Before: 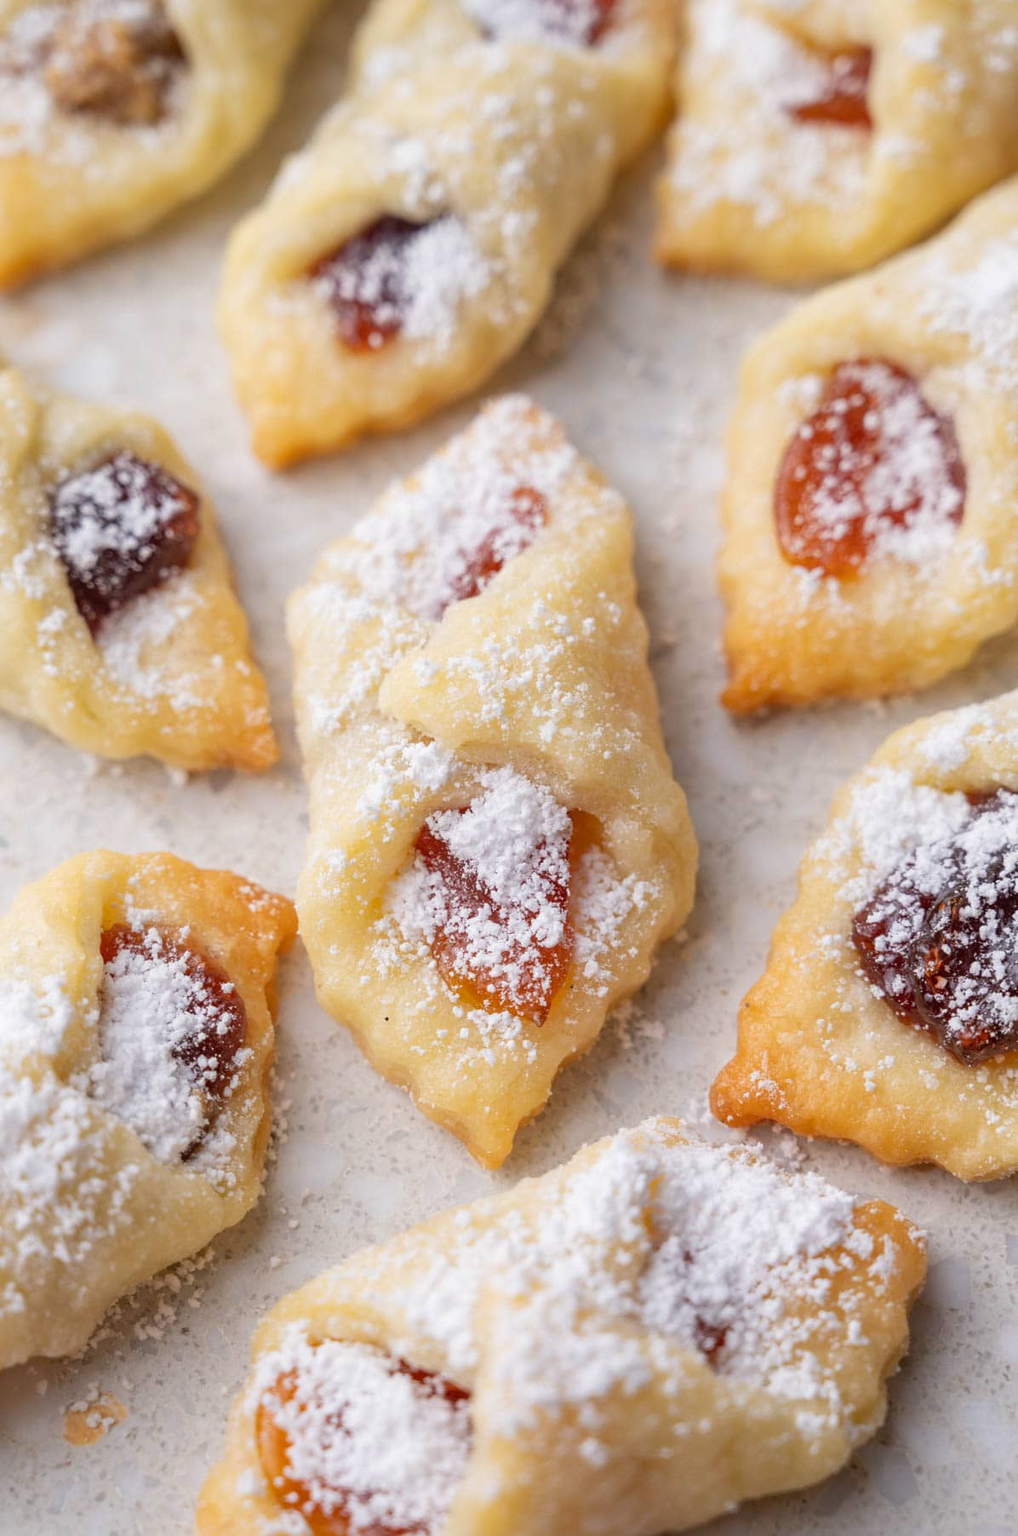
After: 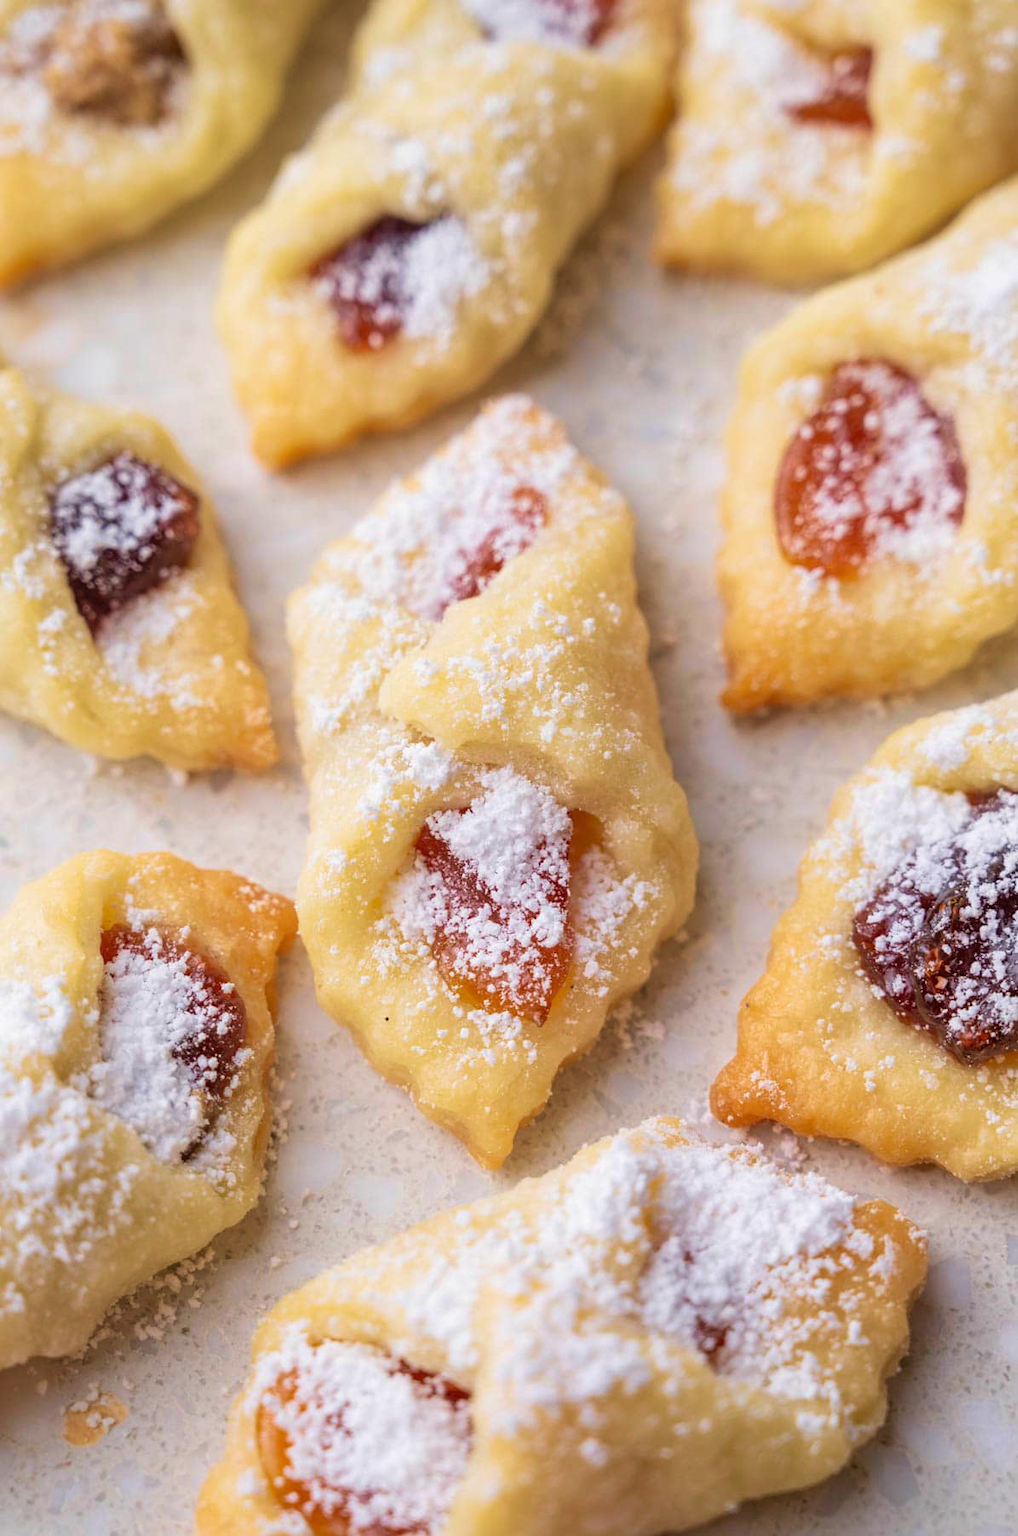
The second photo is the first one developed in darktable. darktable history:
velvia: strength 44.53%
